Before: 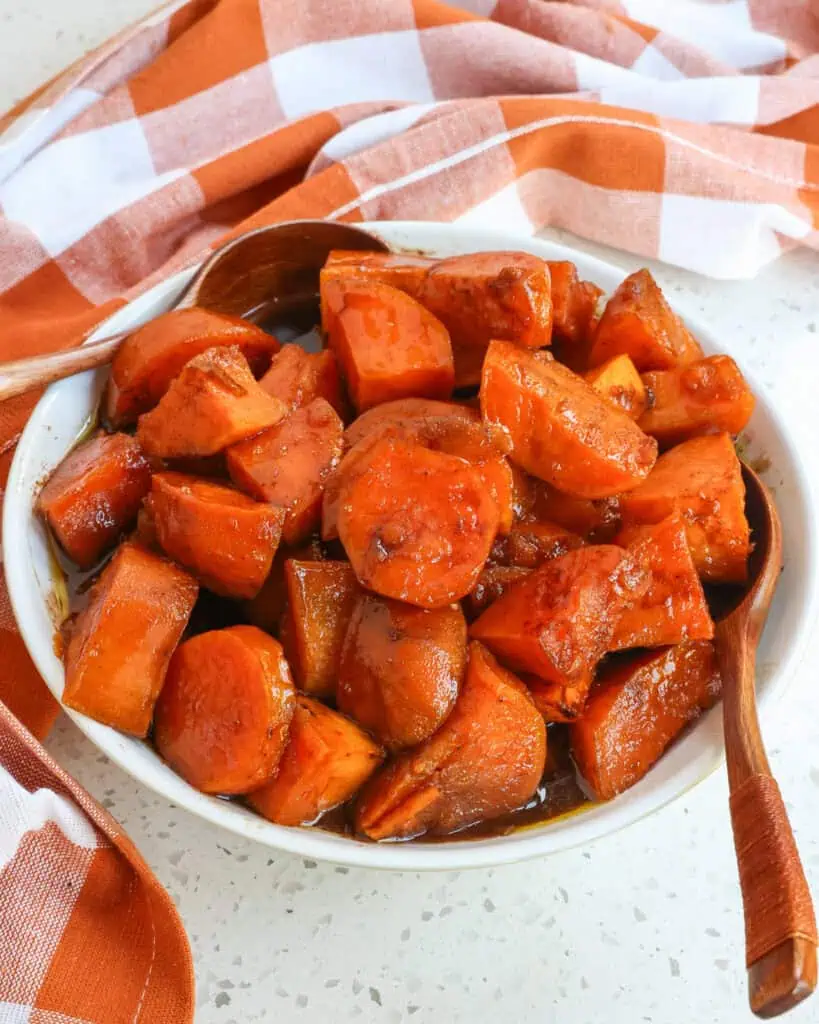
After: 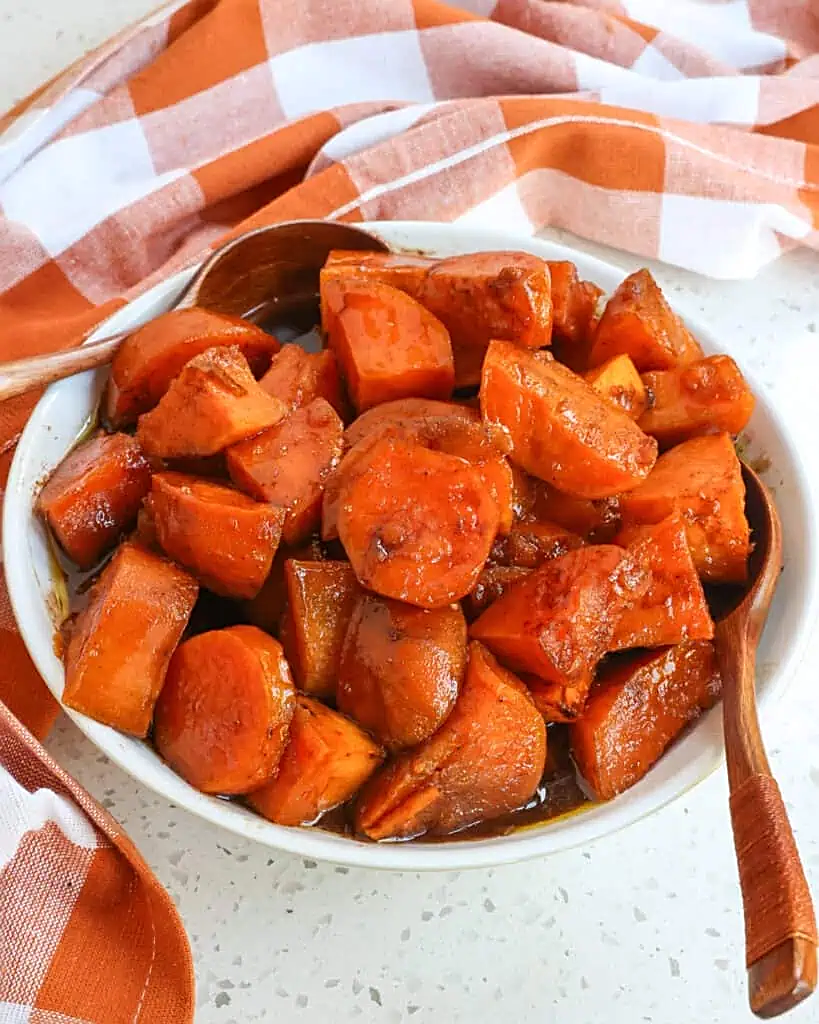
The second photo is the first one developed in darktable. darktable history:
exposure: exposure 0.02 EV, compensate highlight preservation false
sharpen: on, module defaults
